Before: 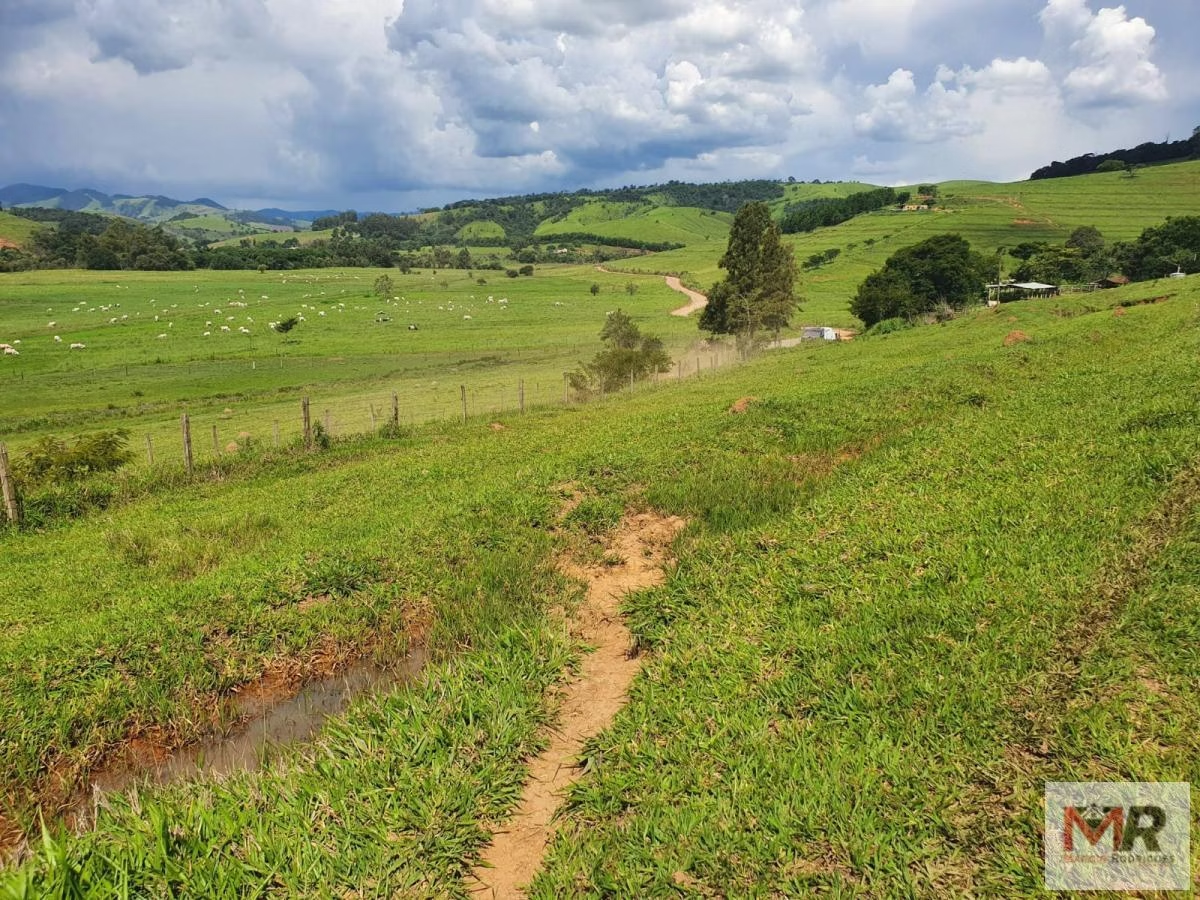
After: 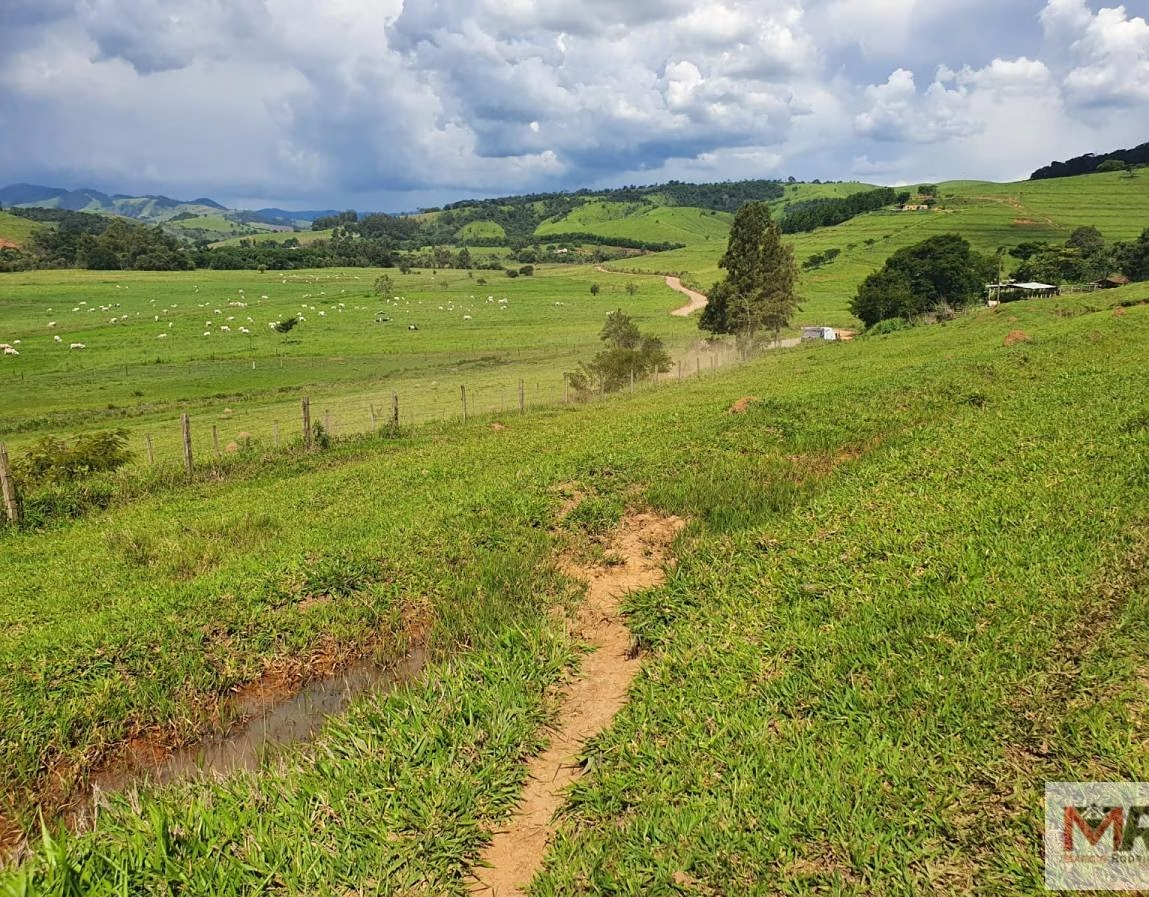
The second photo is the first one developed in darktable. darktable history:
crop: right 4.18%, bottom 0.019%
sharpen: amount 0.208
